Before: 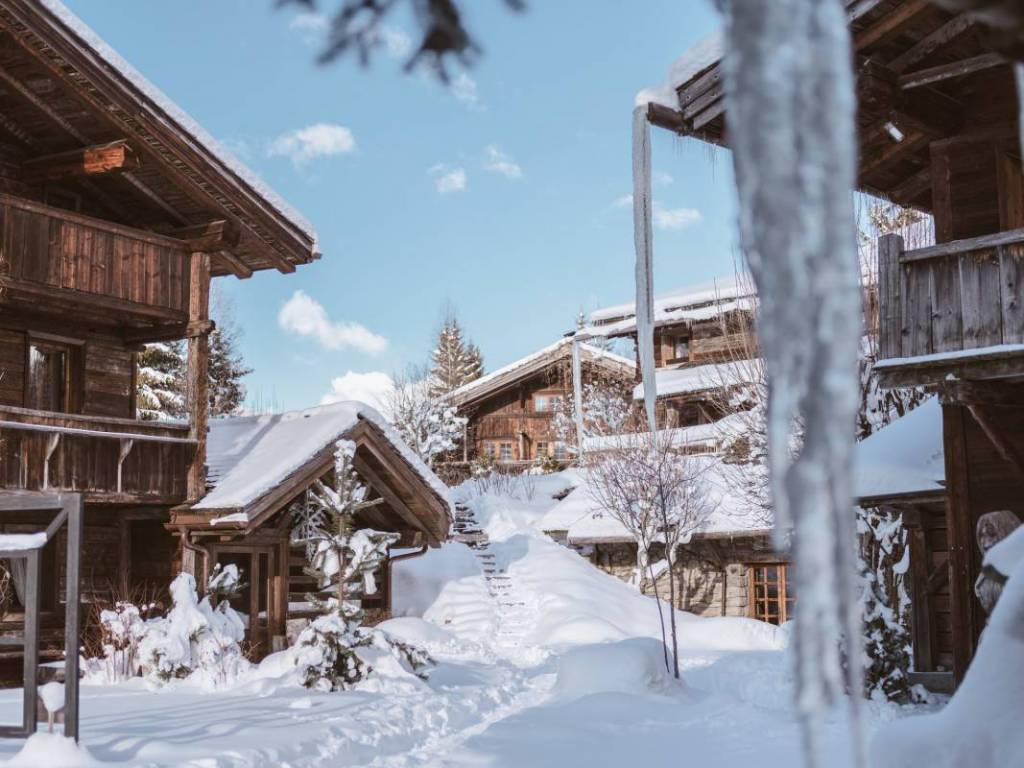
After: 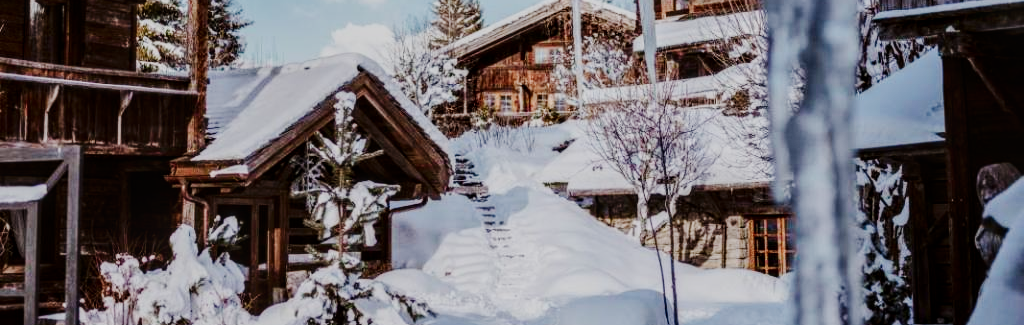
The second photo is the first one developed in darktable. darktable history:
filmic rgb: black relative exposure -8.41 EV, white relative exposure 4.69 EV, hardness 3.83, add noise in highlights 0.001, color science v3 (2019), use custom middle-gray values true, contrast in highlights soft
crop: top 45.426%, bottom 12.185%
tone curve: curves: ch0 [(0, 0.003) (0.113, 0.081) (0.207, 0.184) (0.515, 0.612) (0.712, 0.793) (0.984, 0.961)]; ch1 [(0, 0) (0.172, 0.123) (0.317, 0.272) (0.414, 0.382) (0.476, 0.479) (0.505, 0.498) (0.534, 0.534) (0.621, 0.65) (0.709, 0.764) (1, 1)]; ch2 [(0, 0) (0.411, 0.424) (0.505, 0.505) (0.521, 0.524) (0.537, 0.57) (0.65, 0.699) (1, 1)], preserve colors none
contrast brightness saturation: contrast 0.122, brightness -0.121, saturation 0.202
local contrast: on, module defaults
exposure: exposure -0.387 EV, compensate highlight preservation false
color balance rgb: perceptual saturation grading › global saturation 0.726%, perceptual saturation grading › highlights -19.81%, perceptual saturation grading › shadows 19.519%, global vibrance 15.802%, saturation formula JzAzBz (2021)
